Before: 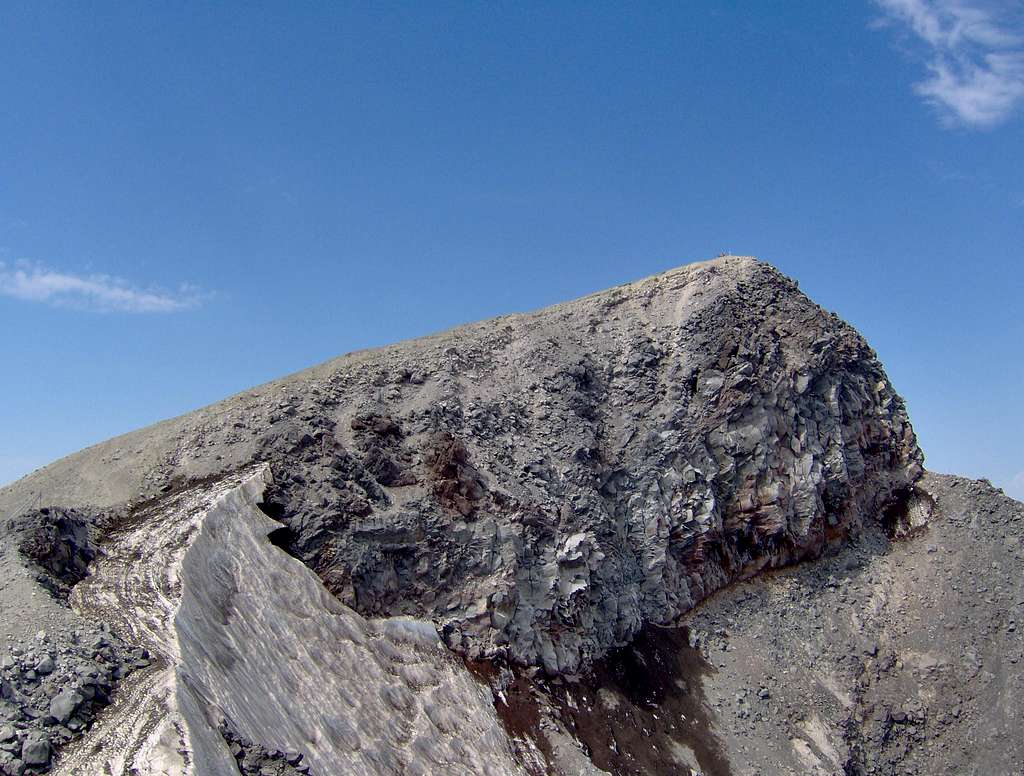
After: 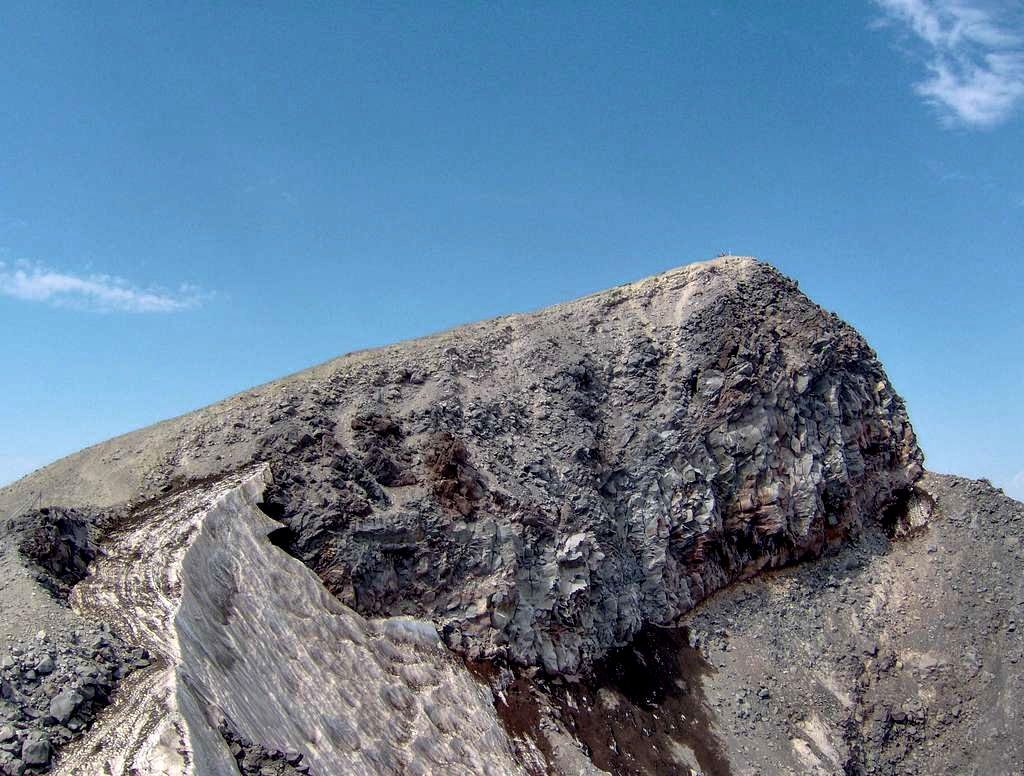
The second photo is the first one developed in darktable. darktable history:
color zones: curves: ch0 [(0.018, 0.548) (0.224, 0.64) (0.425, 0.447) (0.675, 0.575) (0.732, 0.579)]; ch1 [(0.066, 0.487) (0.25, 0.5) (0.404, 0.43) (0.75, 0.421) (0.956, 0.421)]; ch2 [(0.044, 0.561) (0.215, 0.465) (0.399, 0.544) (0.465, 0.548) (0.614, 0.447) (0.724, 0.43) (0.882, 0.623) (0.956, 0.632)]
local contrast: on, module defaults
velvia: on, module defaults
